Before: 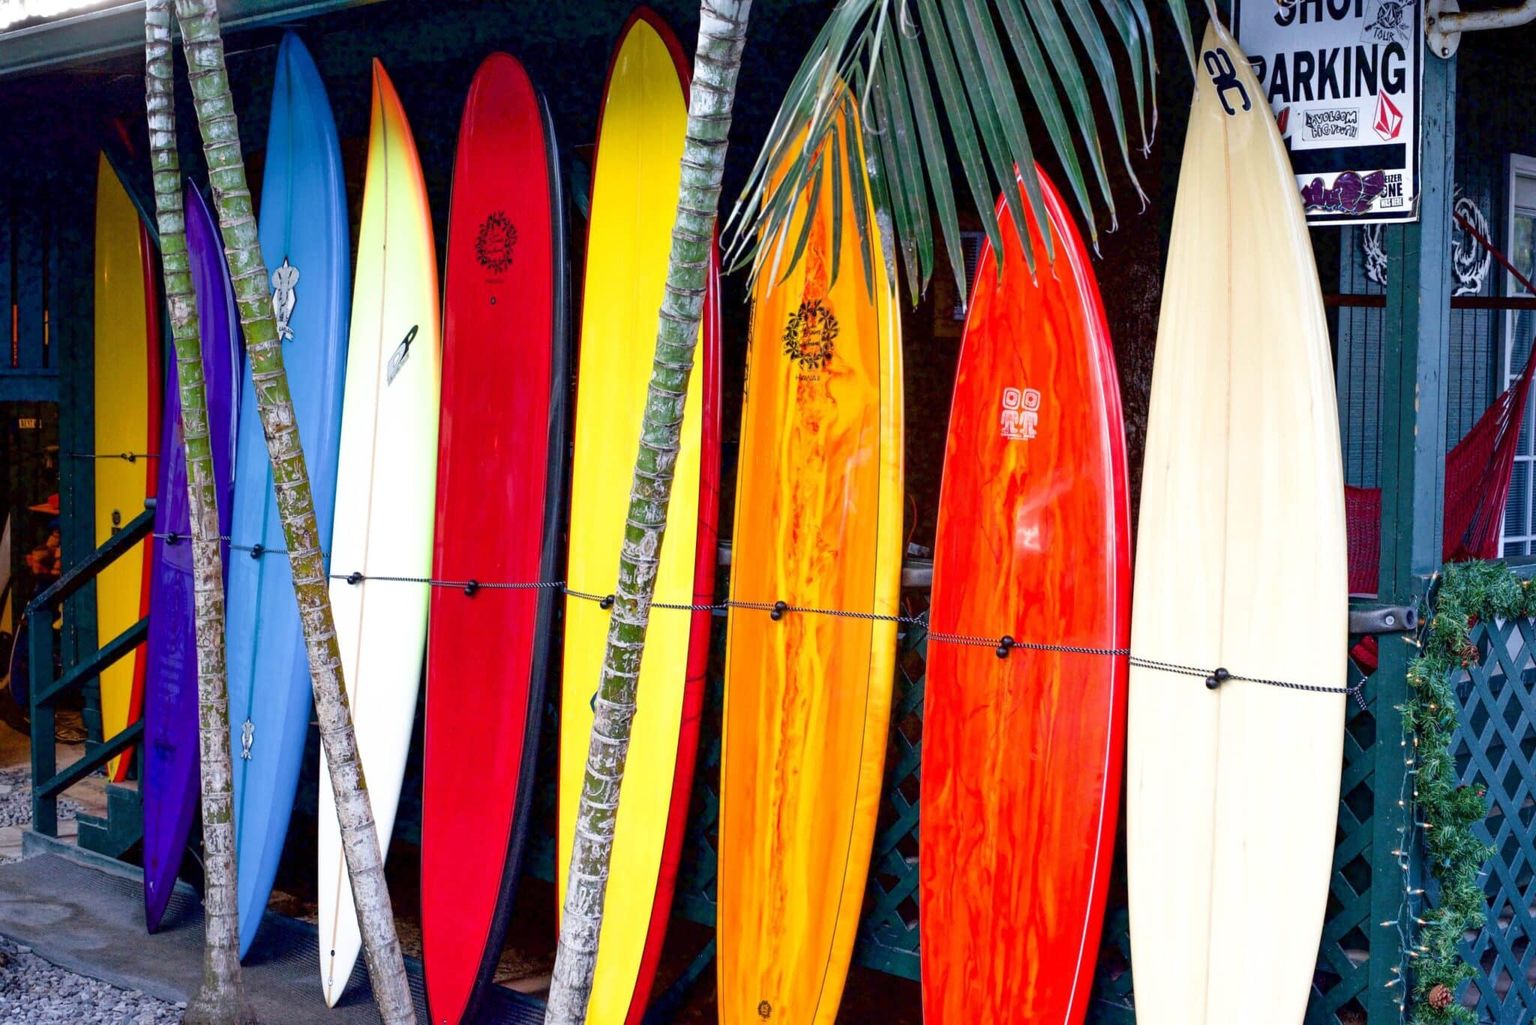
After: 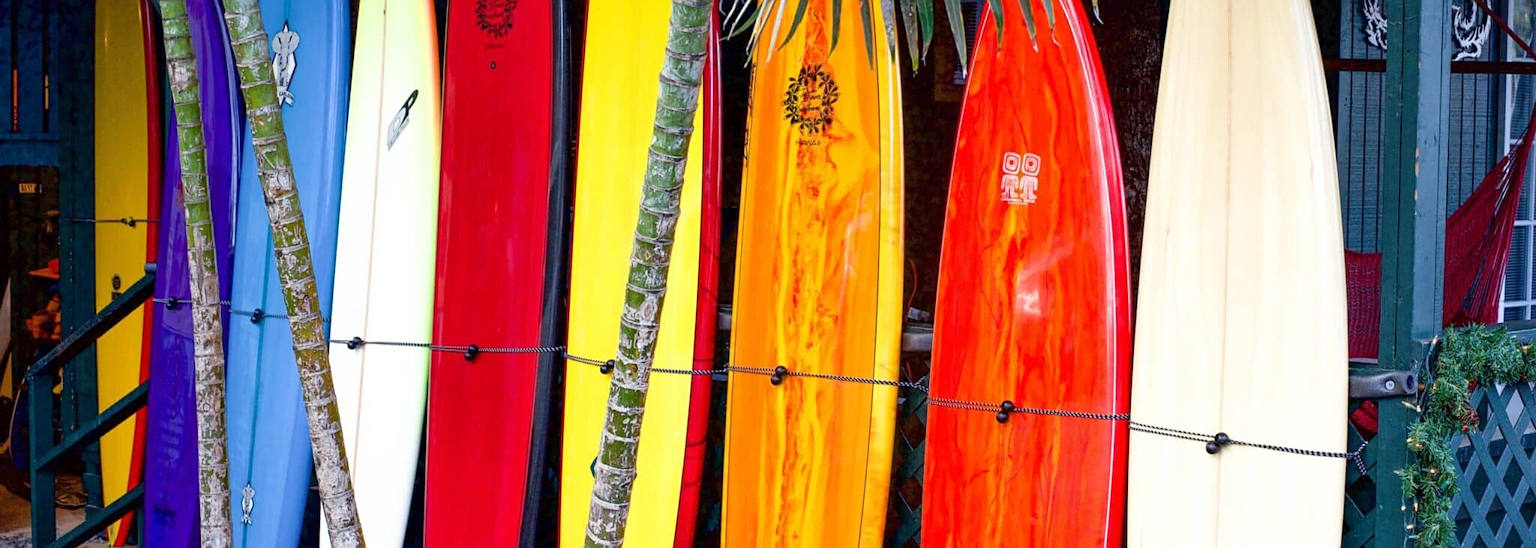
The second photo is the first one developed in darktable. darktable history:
crop and rotate: top 23.043%, bottom 23.437%
sharpen: amount 0.2
